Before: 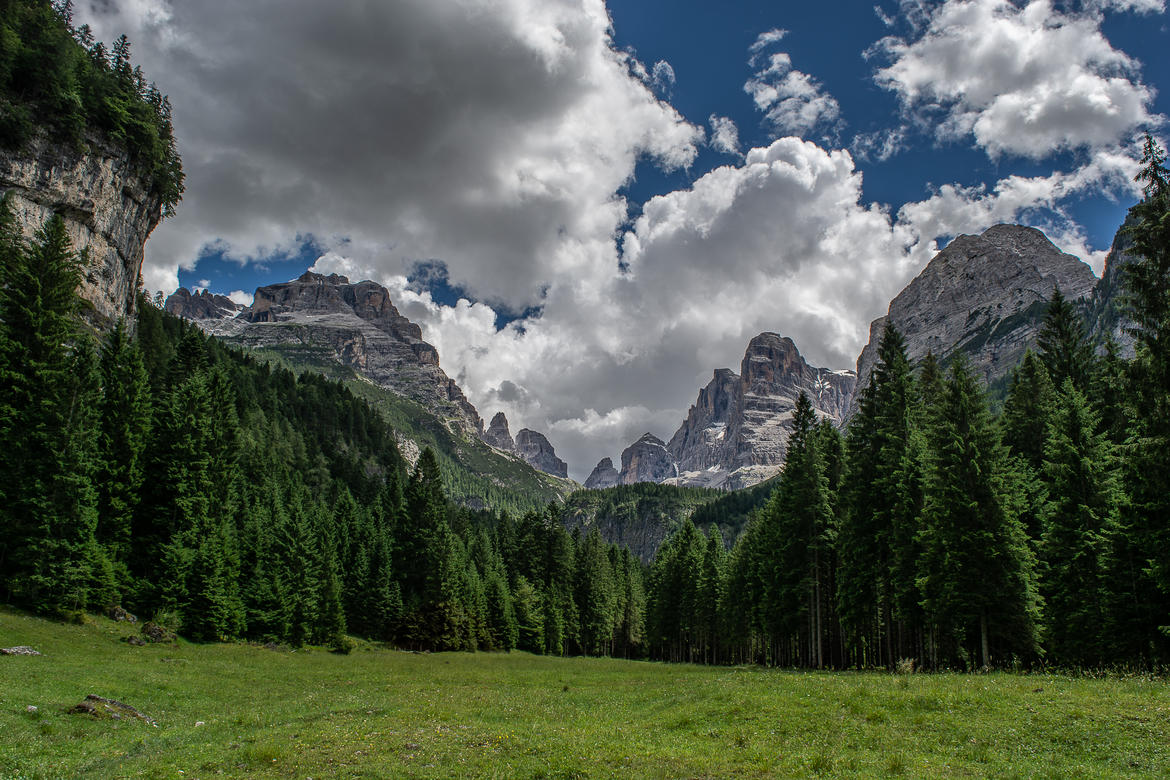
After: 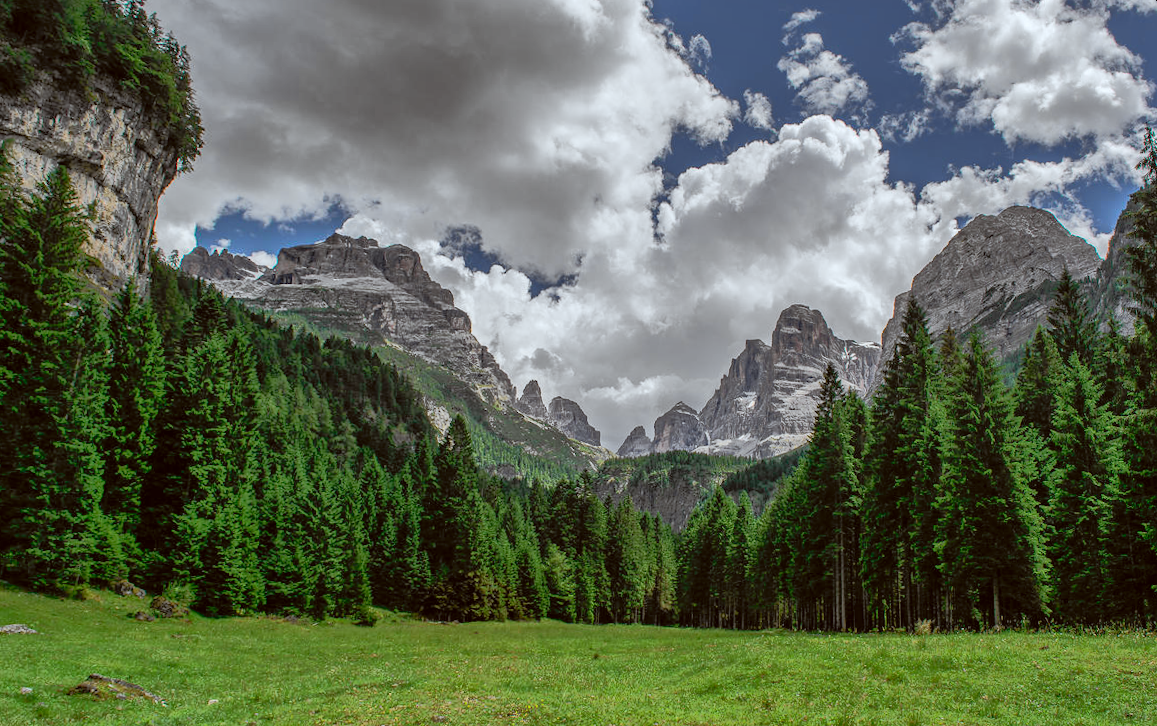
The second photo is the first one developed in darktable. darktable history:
rotate and perspective: rotation 0.679°, lens shift (horizontal) 0.136, crop left 0.009, crop right 0.991, crop top 0.078, crop bottom 0.95
color correction: highlights a* -3.28, highlights b* -6.24, shadows a* 3.1, shadows b* 5.19
tone curve: curves: ch0 [(0, 0) (0.055, 0.05) (0.258, 0.287) (0.434, 0.526) (0.517, 0.648) (0.745, 0.874) (1, 1)]; ch1 [(0, 0) (0.346, 0.307) (0.418, 0.383) (0.46, 0.439) (0.482, 0.493) (0.502, 0.503) (0.517, 0.514) (0.55, 0.561) (0.588, 0.603) (0.646, 0.688) (1, 1)]; ch2 [(0, 0) (0.346, 0.34) (0.431, 0.45) (0.485, 0.499) (0.5, 0.503) (0.527, 0.525) (0.545, 0.562) (0.679, 0.706) (1, 1)], color space Lab, independent channels, preserve colors none
shadows and highlights: shadows 60, highlights -60
